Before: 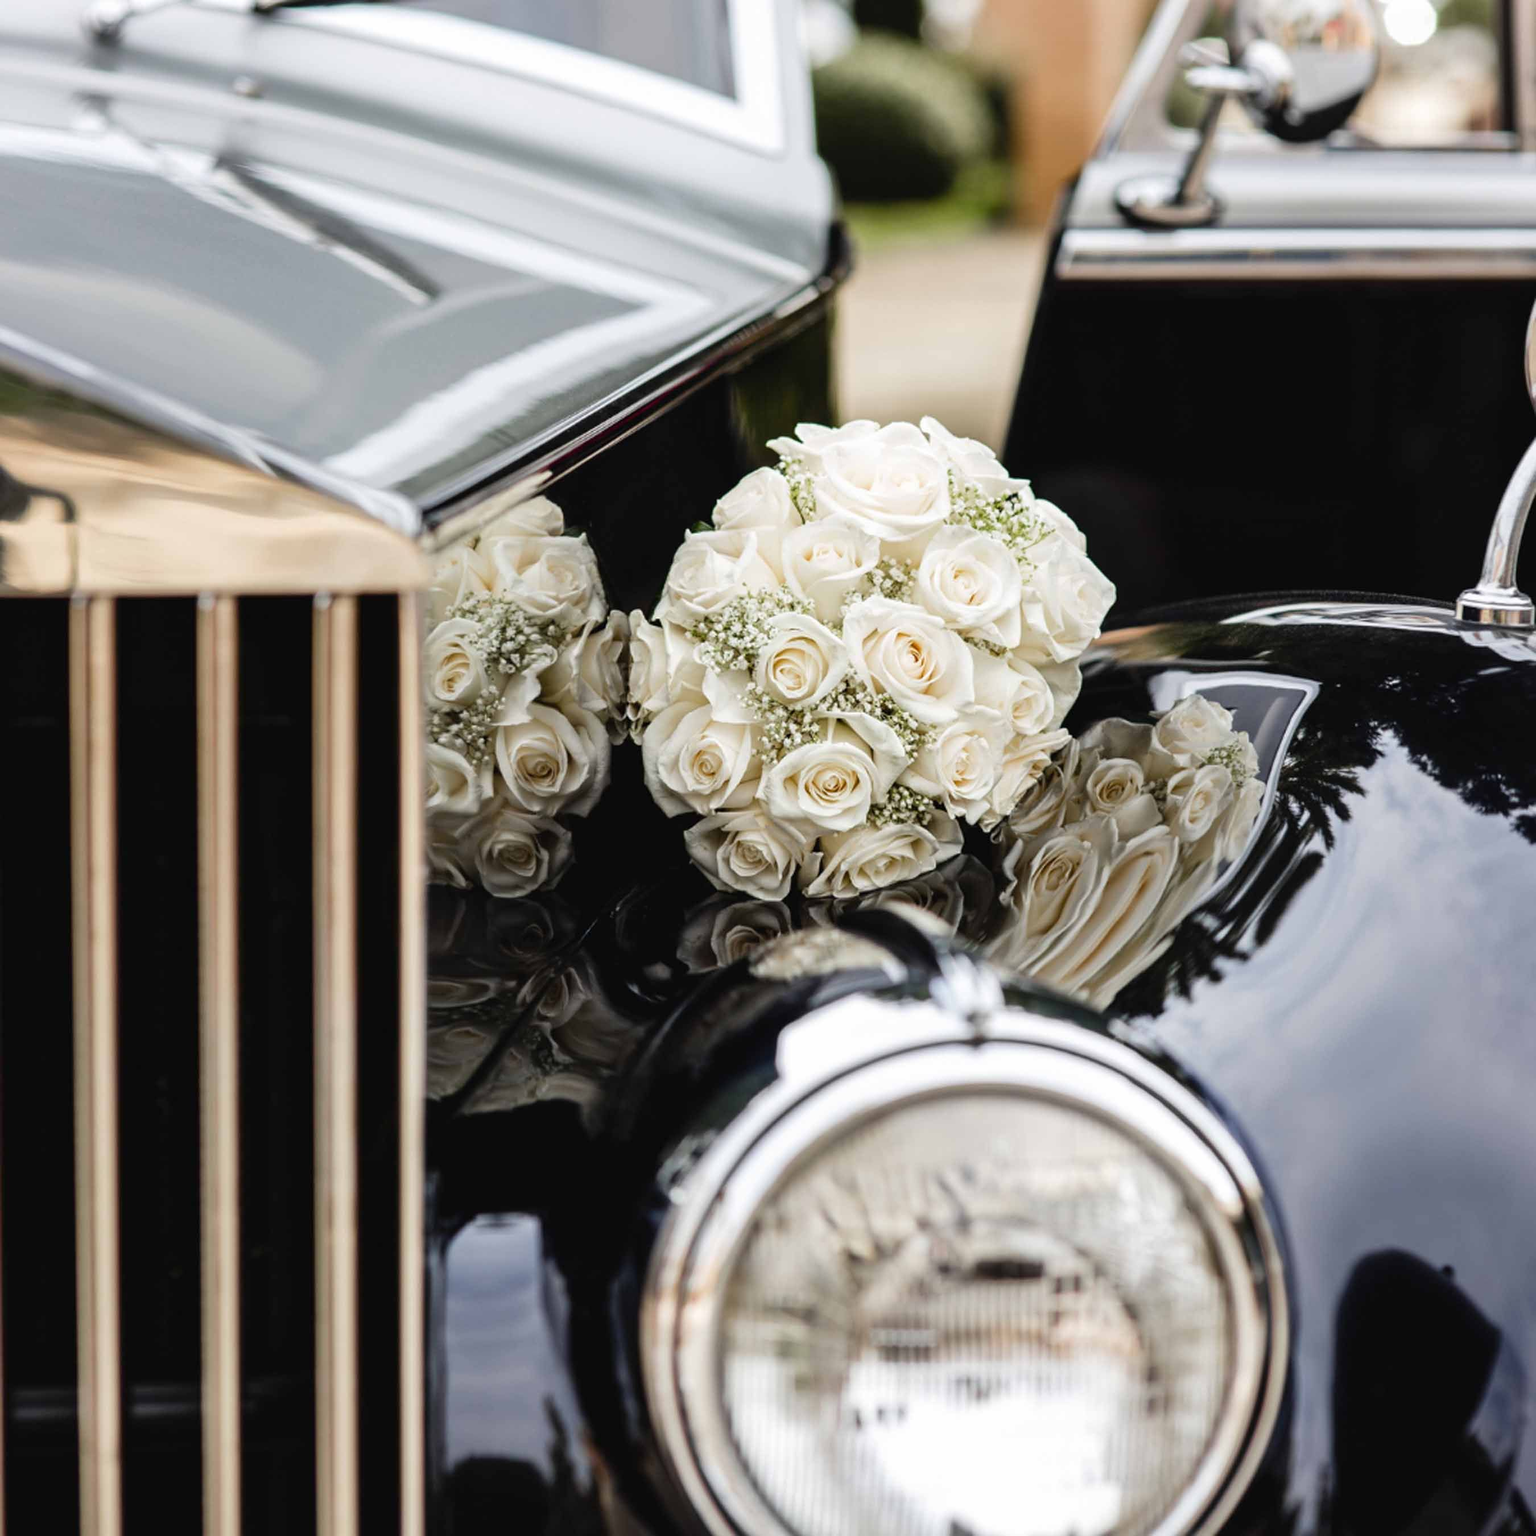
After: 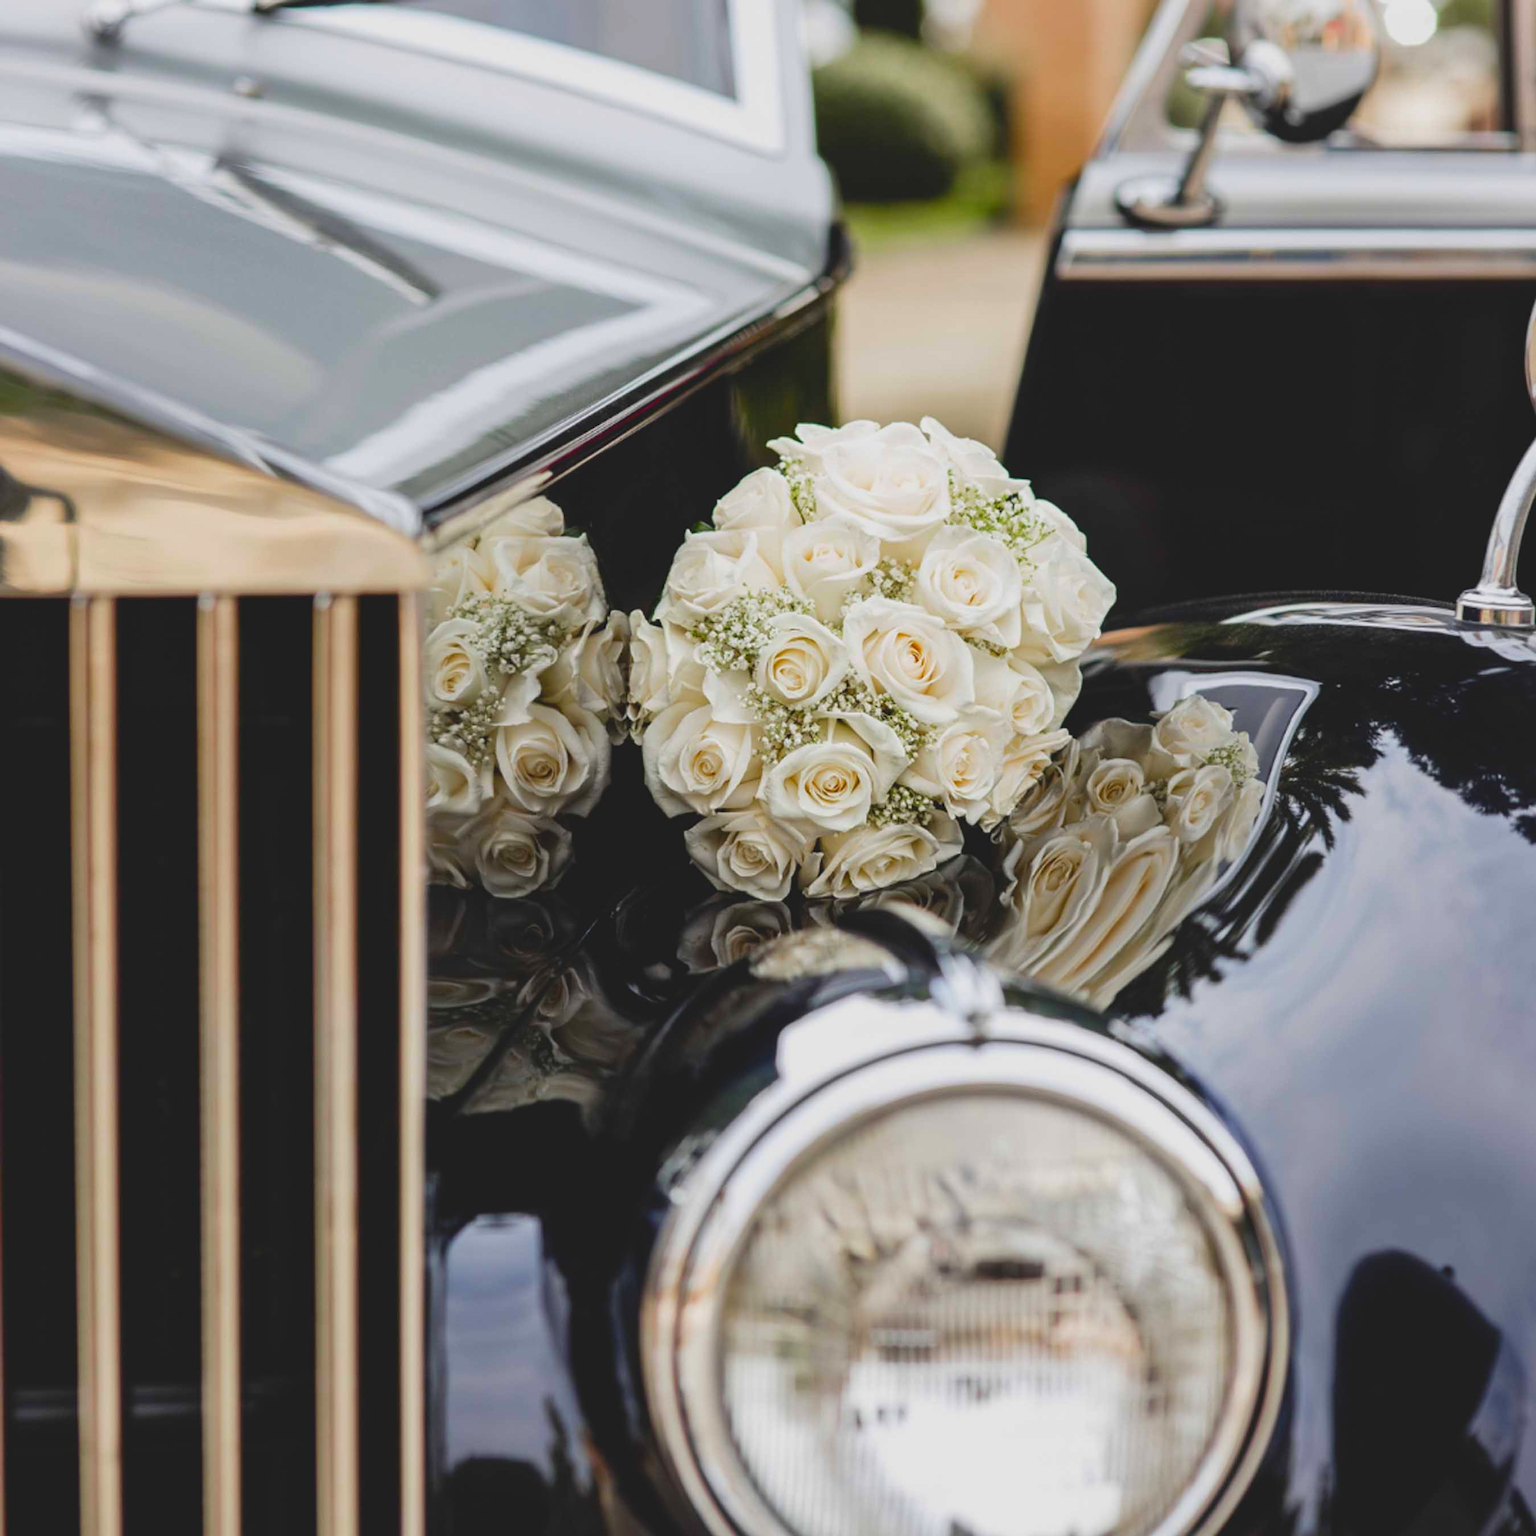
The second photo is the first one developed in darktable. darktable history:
contrast brightness saturation: contrast -0.184, saturation 0.188
